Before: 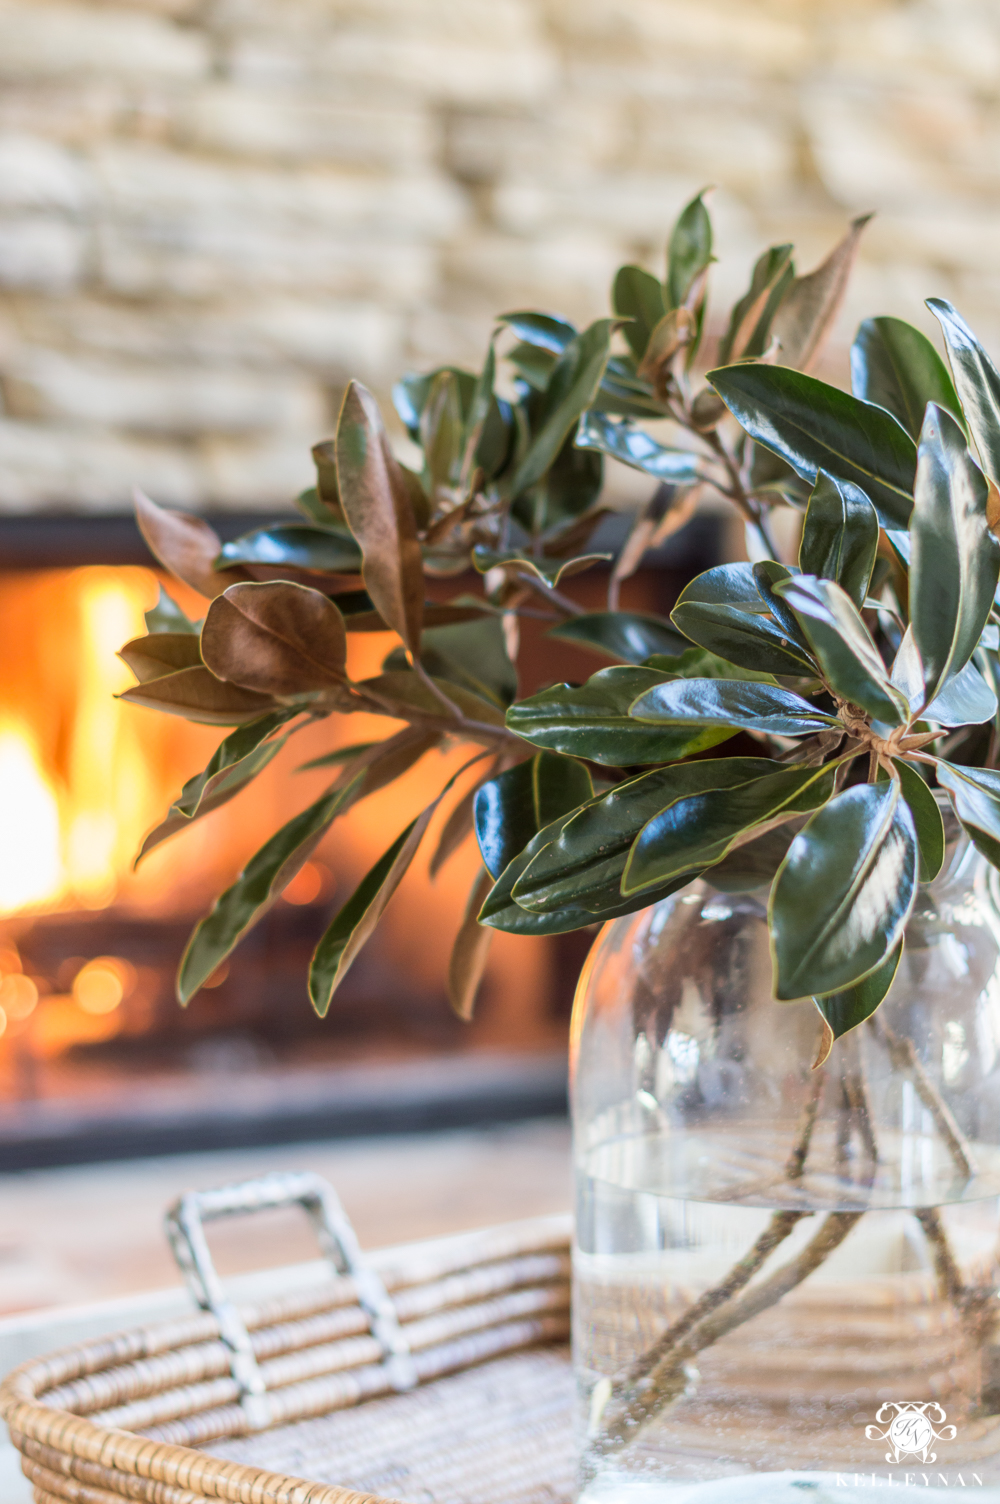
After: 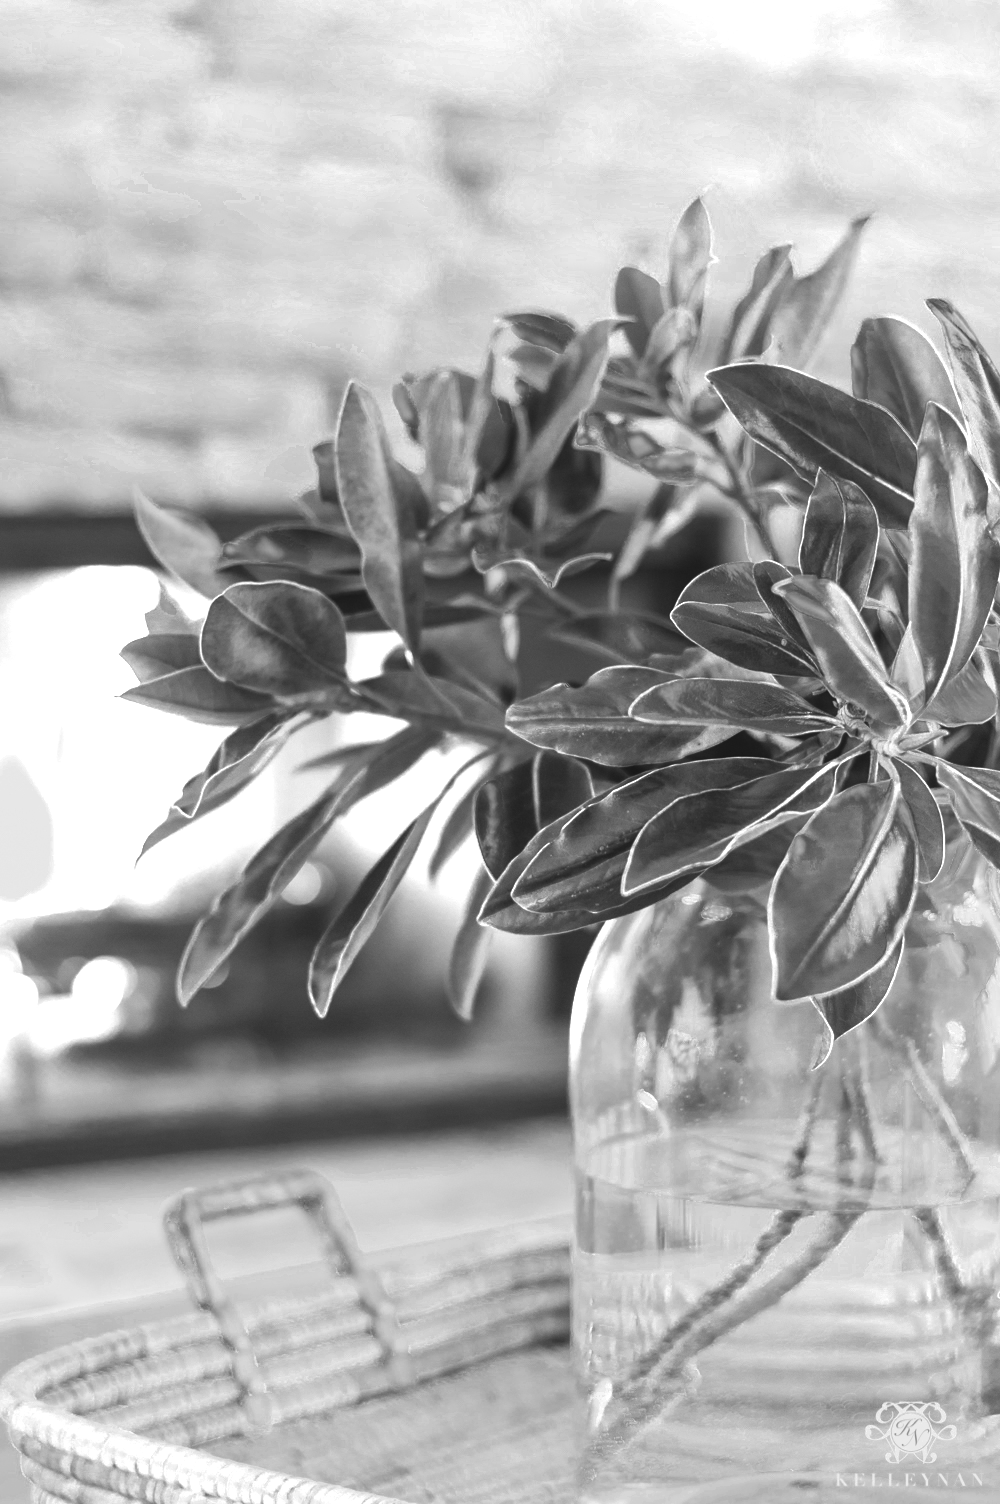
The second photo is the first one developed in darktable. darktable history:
exposure: black level correction -0.008, exposure 0.067 EV, compensate highlight preservation false
color zones: curves: ch0 [(0, 0.554) (0.146, 0.662) (0.293, 0.86) (0.503, 0.774) (0.637, 0.106) (0.74, 0.072) (0.866, 0.488) (0.998, 0.569)]; ch1 [(0, 0) (0.143, 0) (0.286, 0) (0.429, 0) (0.571, 0) (0.714, 0) (0.857, 0)]
white balance: red 0.98, blue 1.034
